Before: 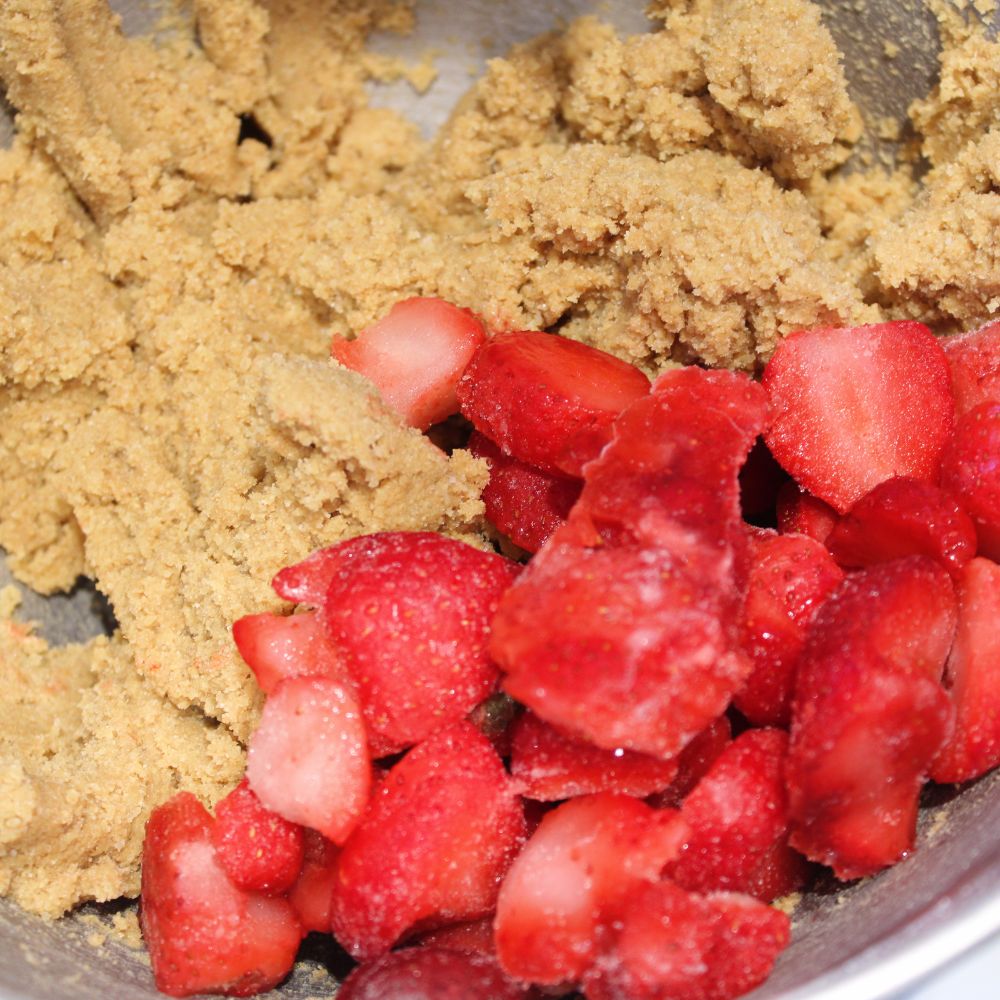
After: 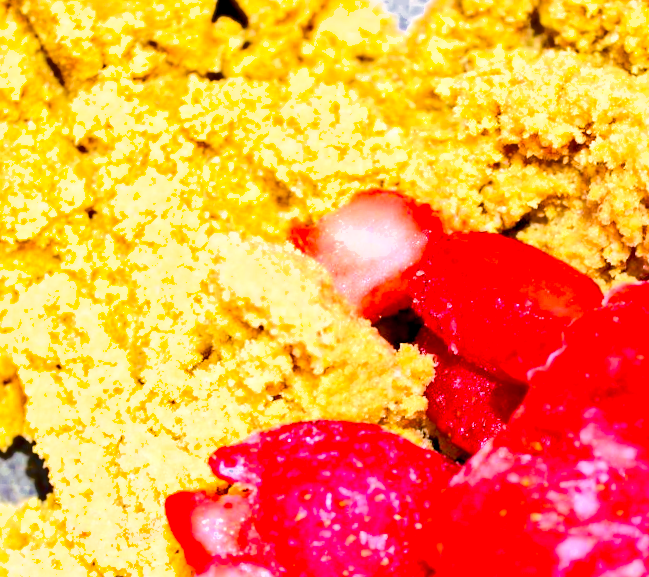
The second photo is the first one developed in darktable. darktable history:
global tonemap: drago (1, 100), detail 1
color balance rgb: perceptual saturation grading › global saturation 30%, global vibrance 20%
color zones: curves: ch0 [(0, 0.497) (0.143, 0.5) (0.286, 0.5) (0.429, 0.483) (0.571, 0.116) (0.714, -0.006) (0.857, 0.28) (1, 0.497)]
crop and rotate: angle -4.99°, left 2.122%, top 6.945%, right 27.566%, bottom 30.519%
contrast brightness saturation: contrast 0.2, brightness 0.16, saturation 0.22
shadows and highlights: shadows 32.83, highlights -47.7, soften with gaussian
exposure: black level correction 0.008, exposure 0.979 EV, compensate highlight preservation false
white balance: red 0.931, blue 1.11
